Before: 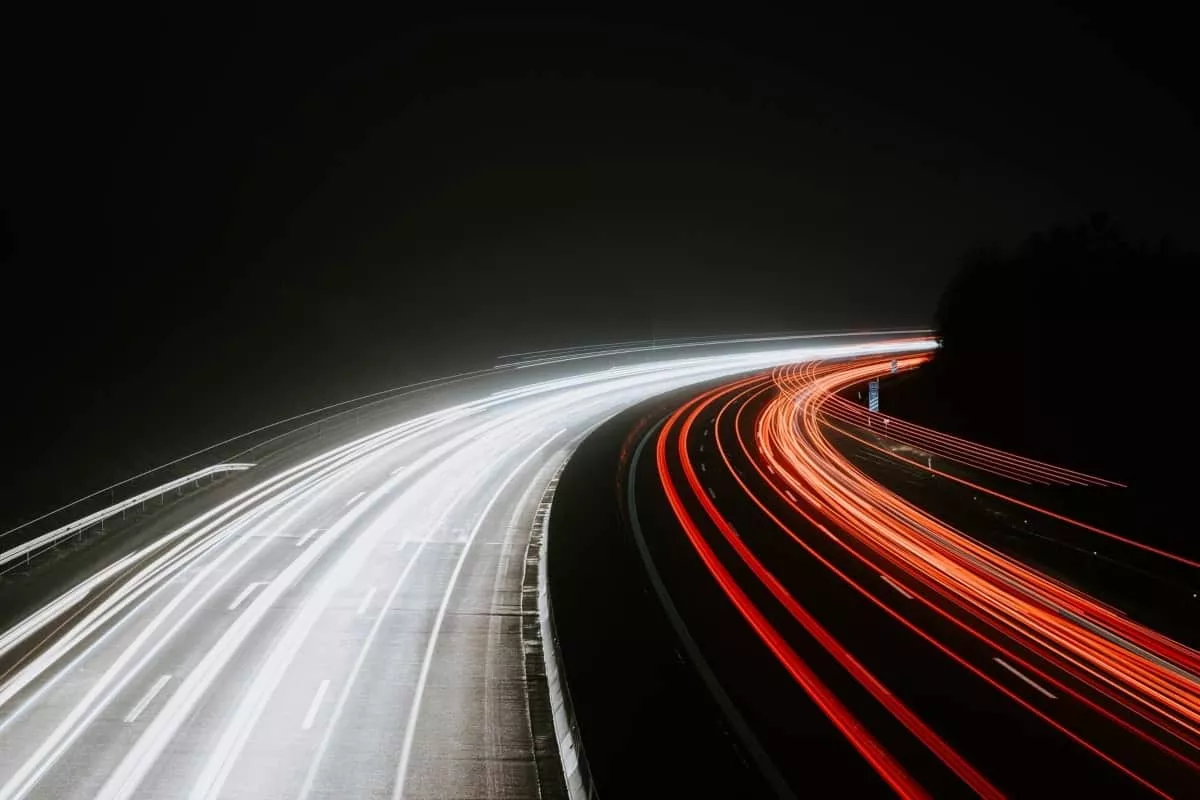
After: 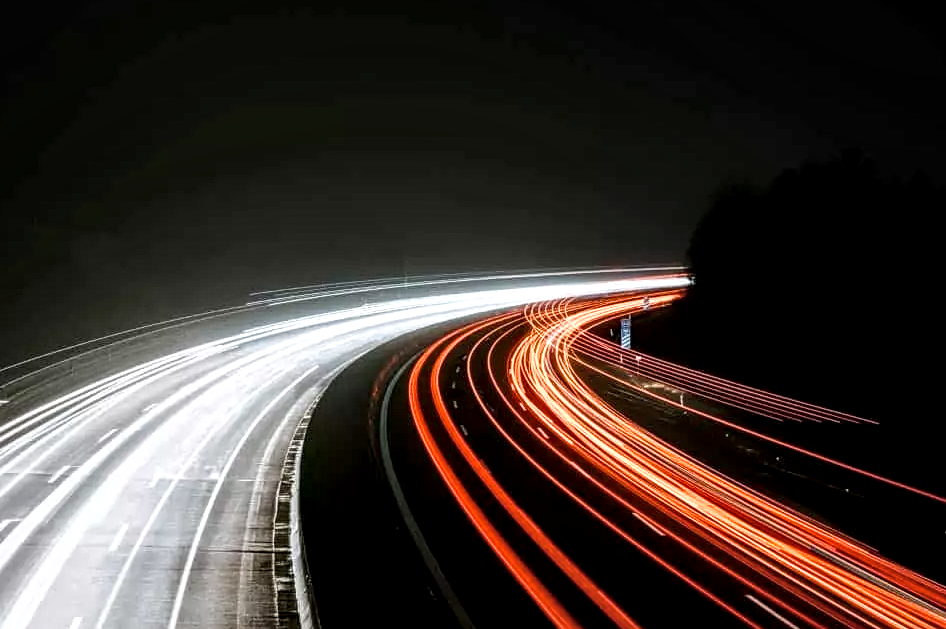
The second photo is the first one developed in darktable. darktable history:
crop and rotate: left 20.74%, top 7.912%, right 0.375%, bottom 13.378%
sharpen: amount 0.2
color balance rgb: linear chroma grading › shadows 32%, linear chroma grading › global chroma -2%, linear chroma grading › mid-tones 4%, perceptual saturation grading › global saturation -2%, perceptual saturation grading › highlights -8%, perceptual saturation grading › mid-tones 8%, perceptual saturation grading › shadows 4%, perceptual brilliance grading › highlights 8%, perceptual brilliance grading › mid-tones 4%, perceptual brilliance grading › shadows 2%, global vibrance 16%, saturation formula JzAzBz (2021)
local contrast: highlights 19%, detail 186%
